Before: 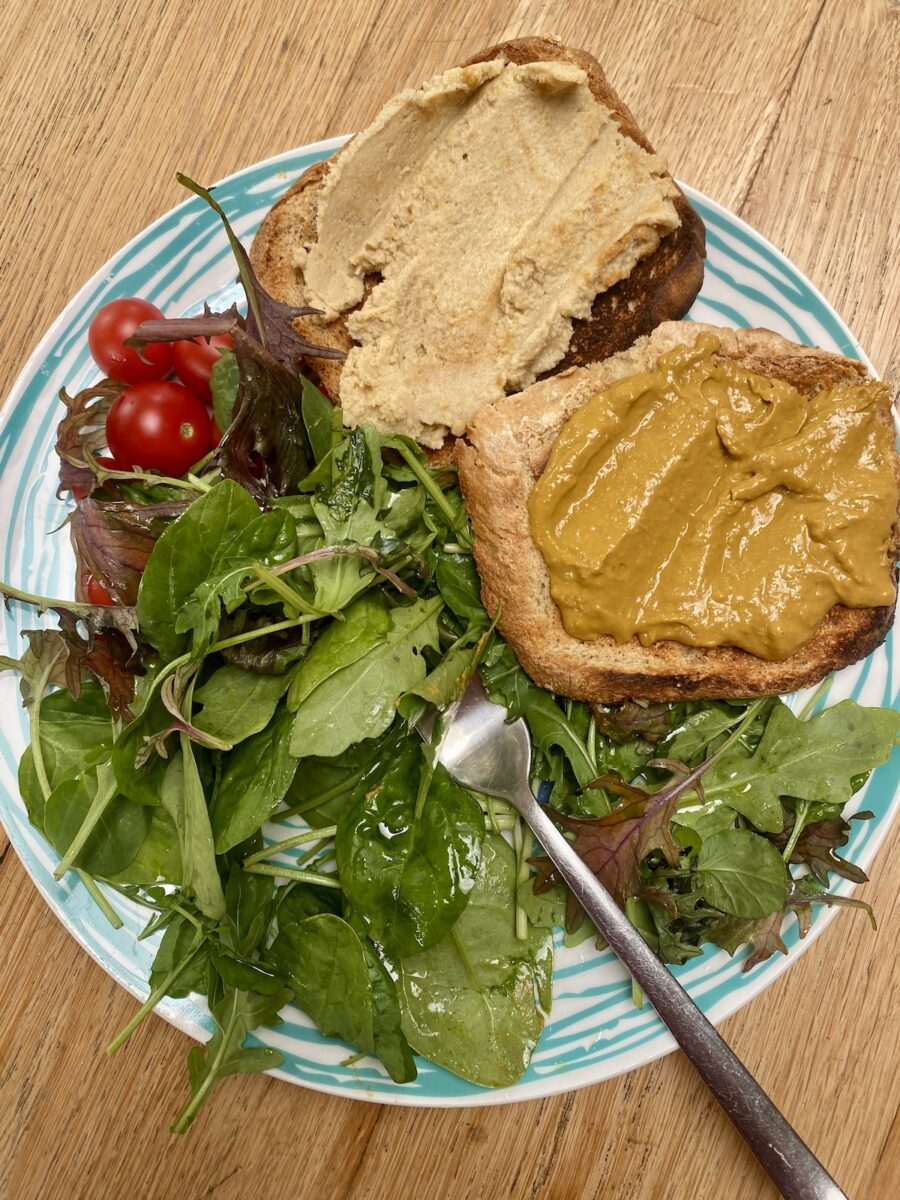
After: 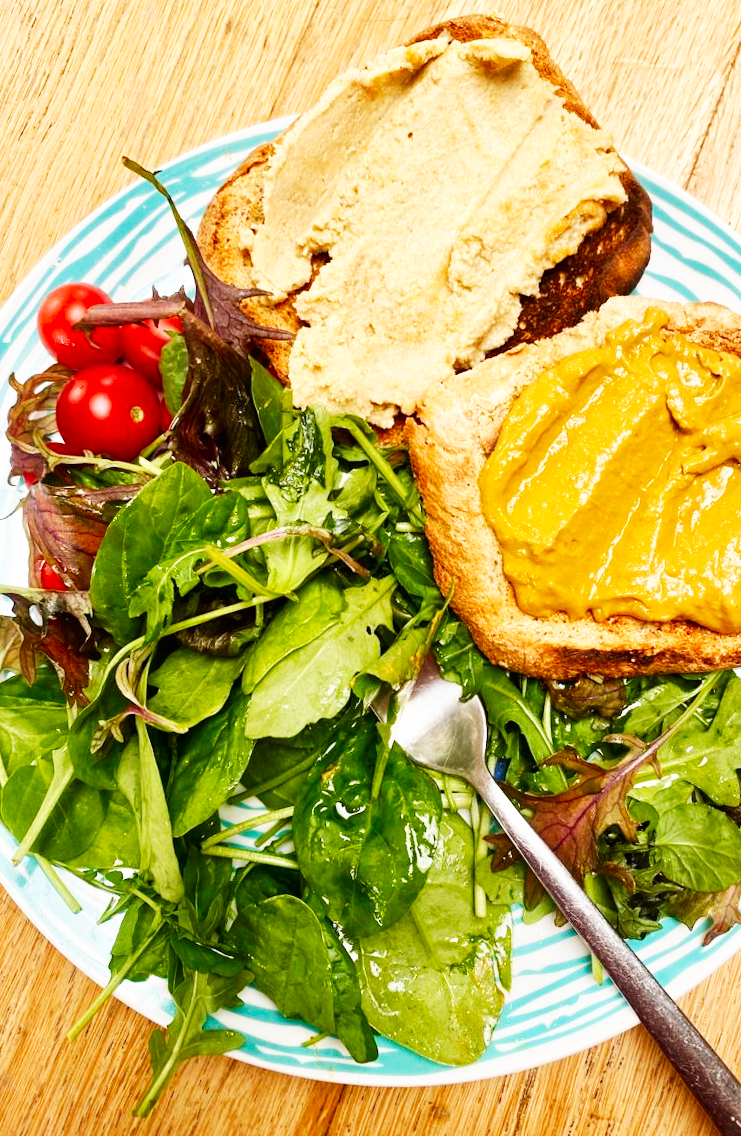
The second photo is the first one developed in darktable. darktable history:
base curve: curves: ch0 [(0, 0) (0.007, 0.004) (0.027, 0.03) (0.046, 0.07) (0.207, 0.54) (0.442, 0.872) (0.673, 0.972) (1, 1)], preserve colors none
crop and rotate: angle 1°, left 4.281%, top 0.642%, right 11.383%, bottom 2.486%
exposure: exposure -0.151 EV, compensate highlight preservation false
